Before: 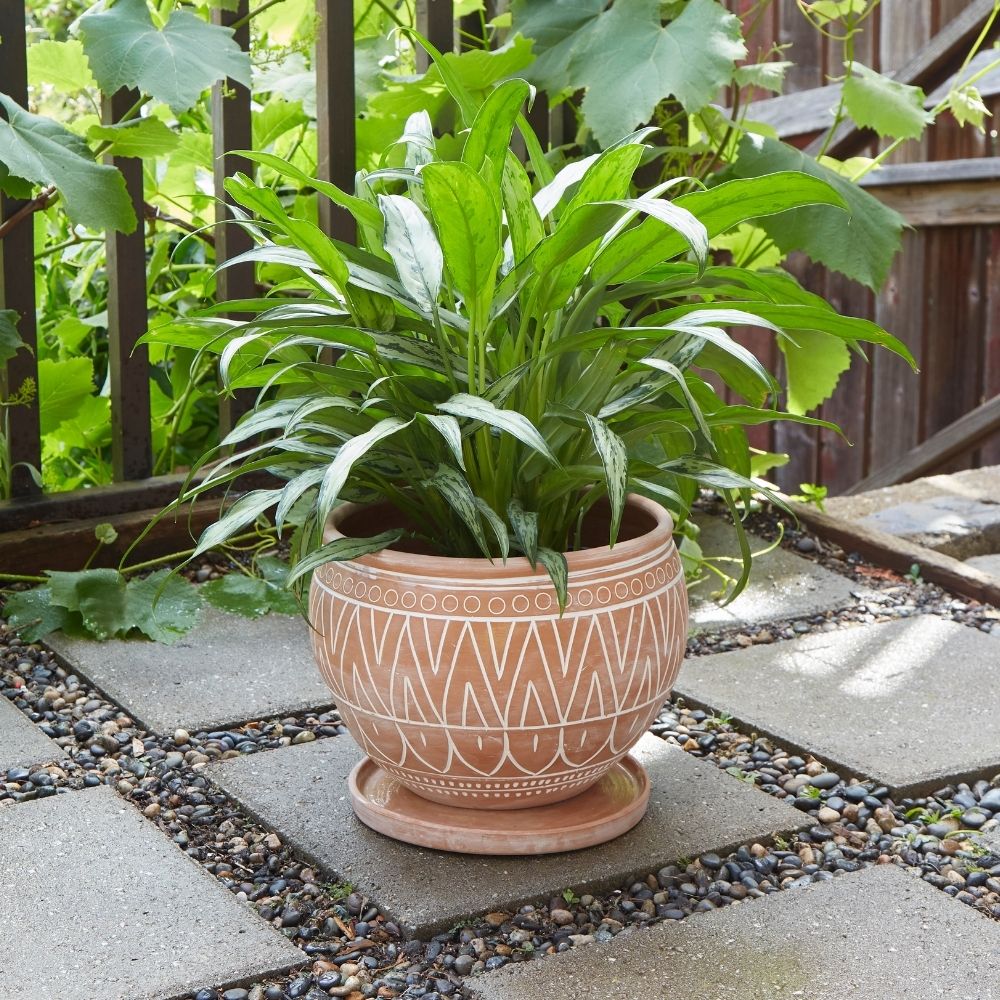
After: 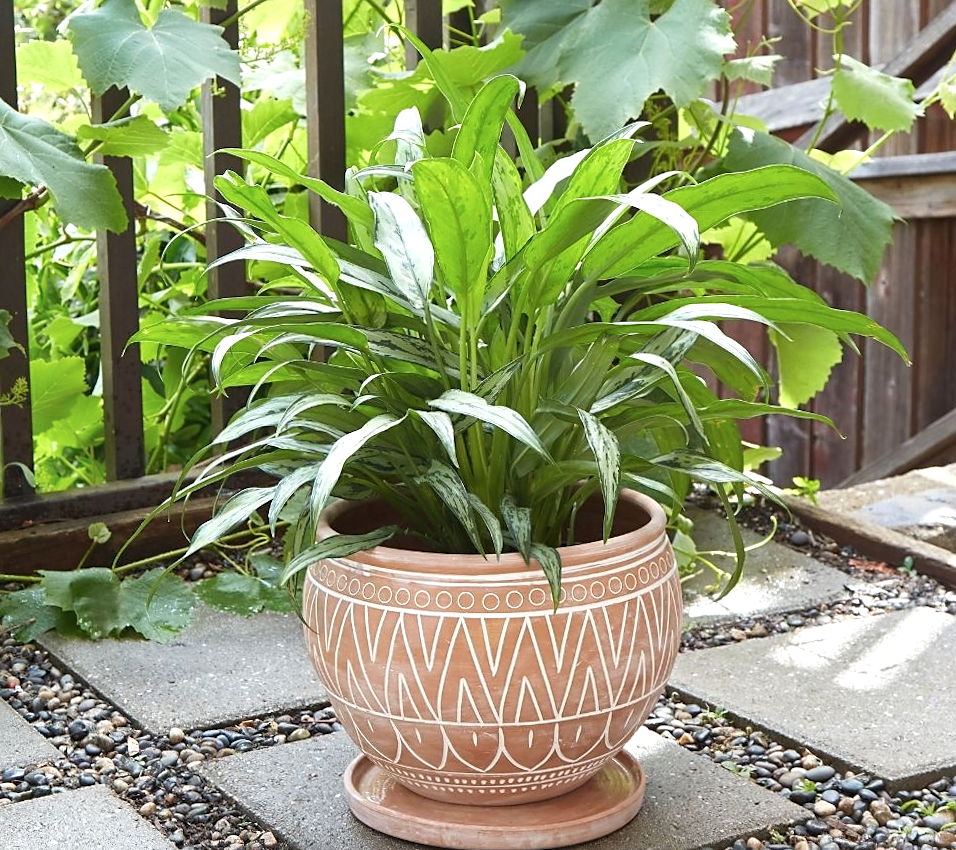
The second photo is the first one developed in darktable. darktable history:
crop and rotate: angle 0.484°, left 0.293%, right 3.238%, bottom 14.221%
sharpen: radius 1.861, amount 0.394, threshold 1.331
shadows and highlights: radius 111.74, shadows 50.85, white point adjustment 9.13, highlights -2.56, soften with gaussian
